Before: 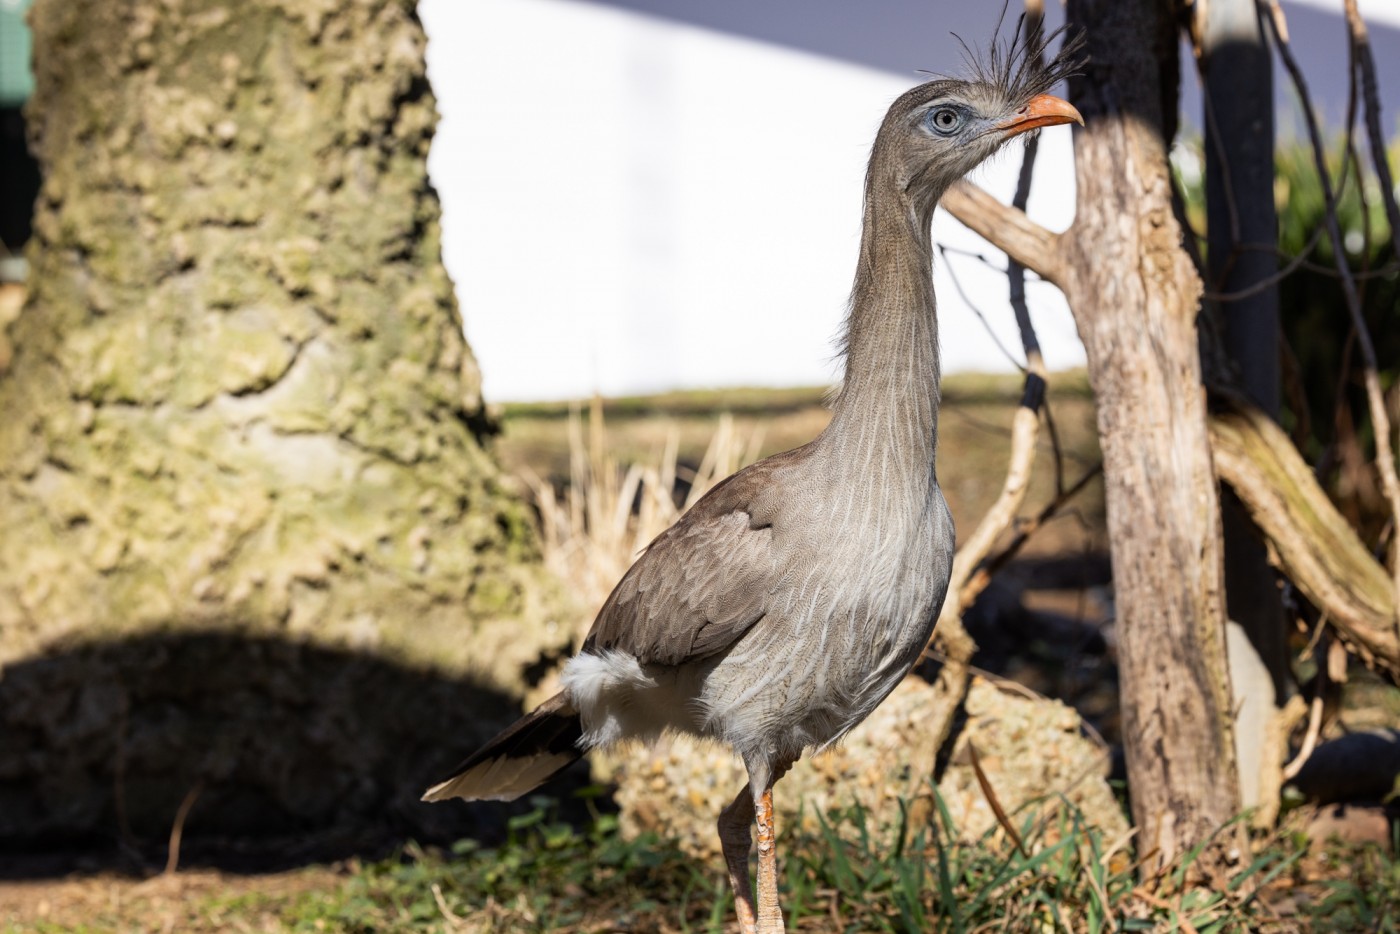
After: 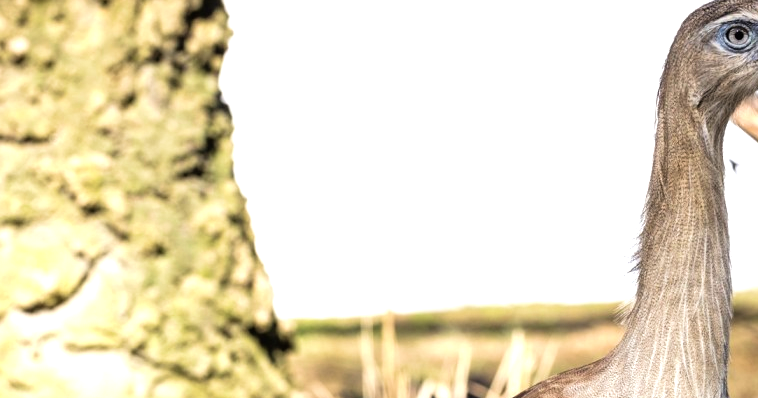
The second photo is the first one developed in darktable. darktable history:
tone equalizer: -8 EV -0.728 EV, -7 EV -0.678 EV, -6 EV -0.598 EV, -5 EV -0.399 EV, -3 EV 0.375 EV, -2 EV 0.6 EV, -1 EV 0.696 EV, +0 EV 0.756 EV
velvia: on, module defaults
crop: left 14.889%, top 9.1%, right 30.948%, bottom 48.285%
